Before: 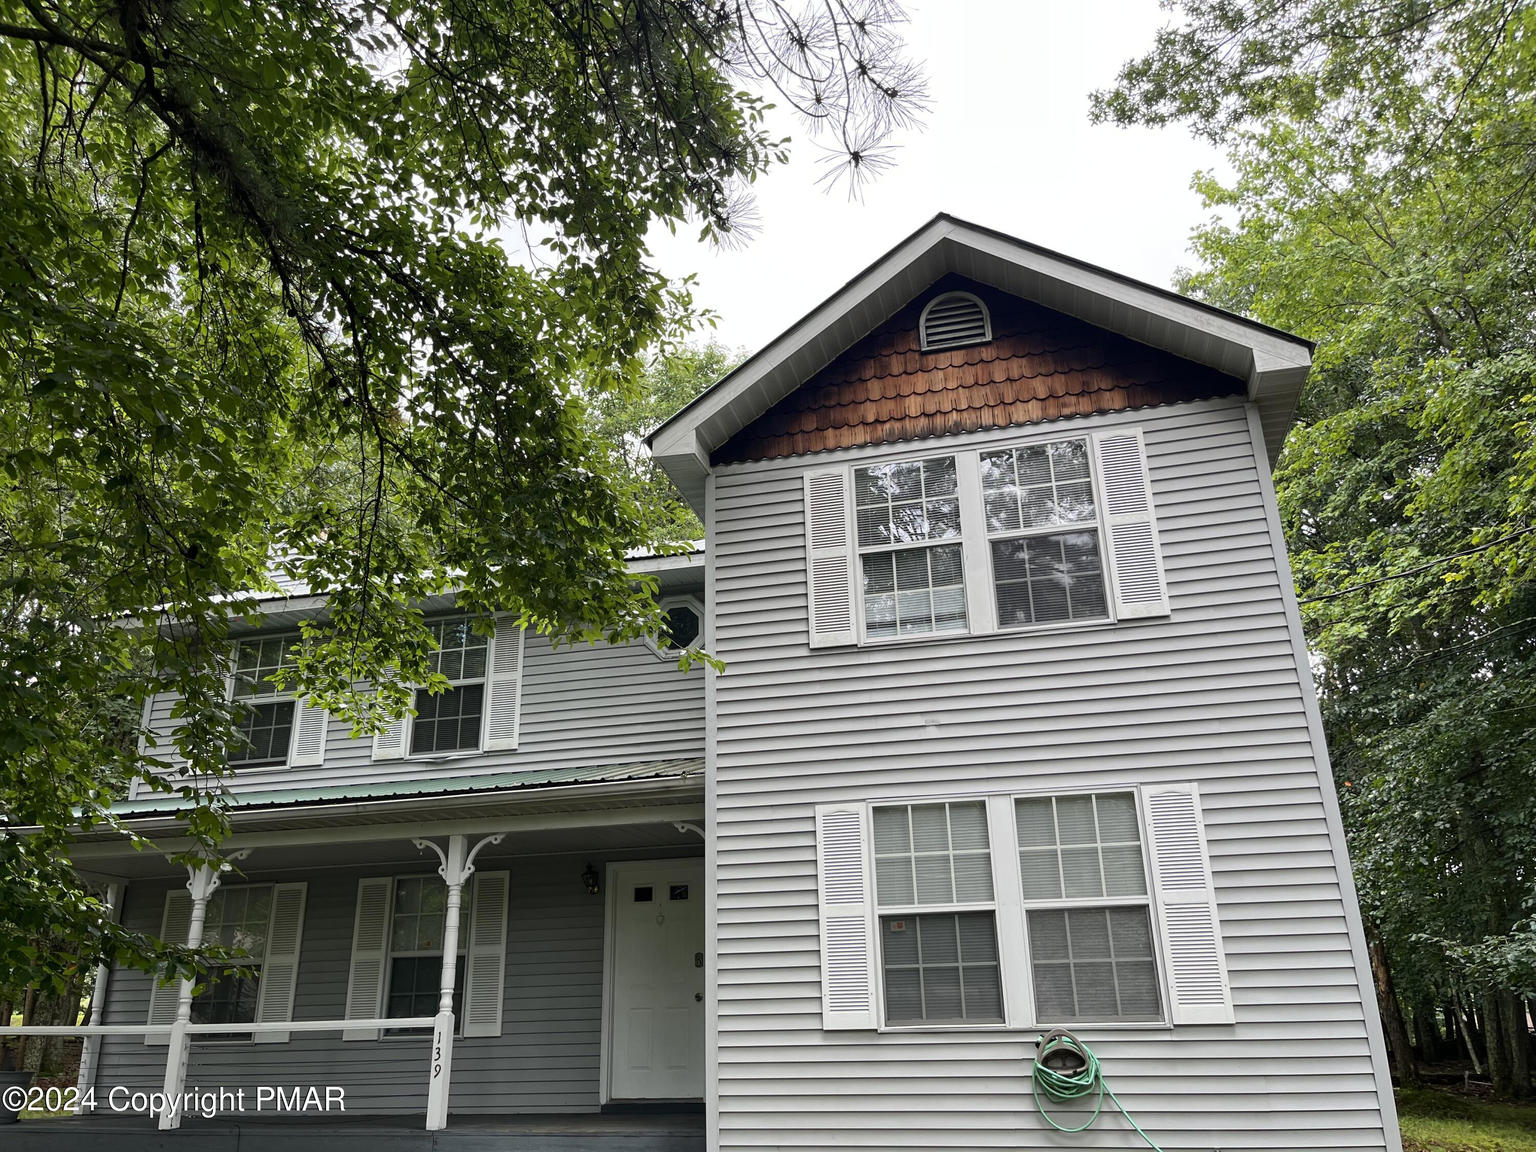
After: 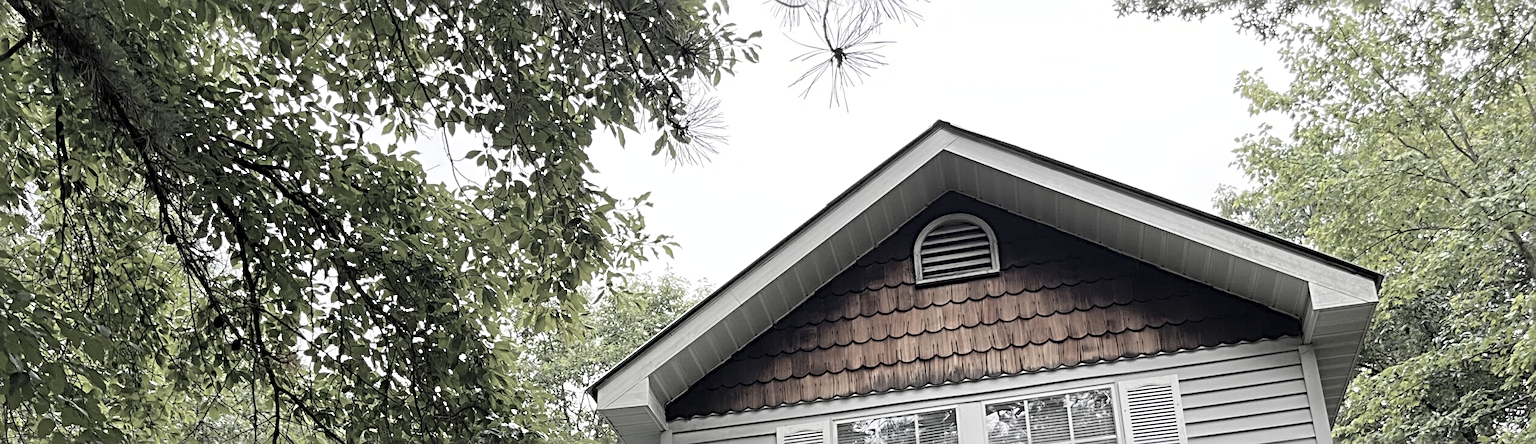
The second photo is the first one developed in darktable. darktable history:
sharpen: radius 4.916
contrast brightness saturation: brightness 0.182, saturation -0.496
crop and rotate: left 9.664%, top 9.655%, right 5.874%, bottom 57.761%
